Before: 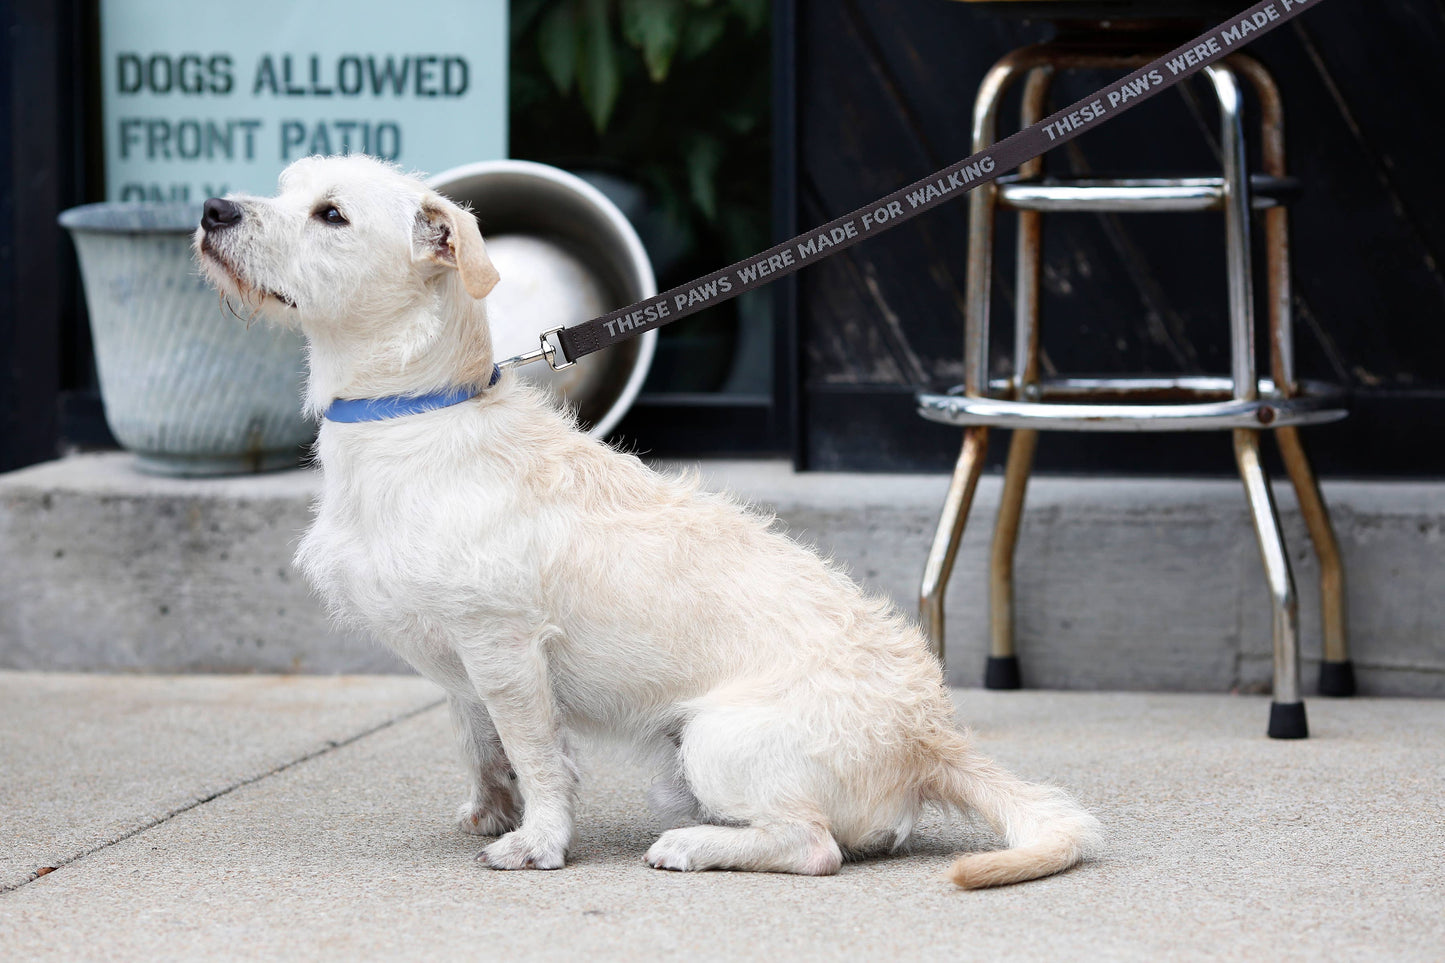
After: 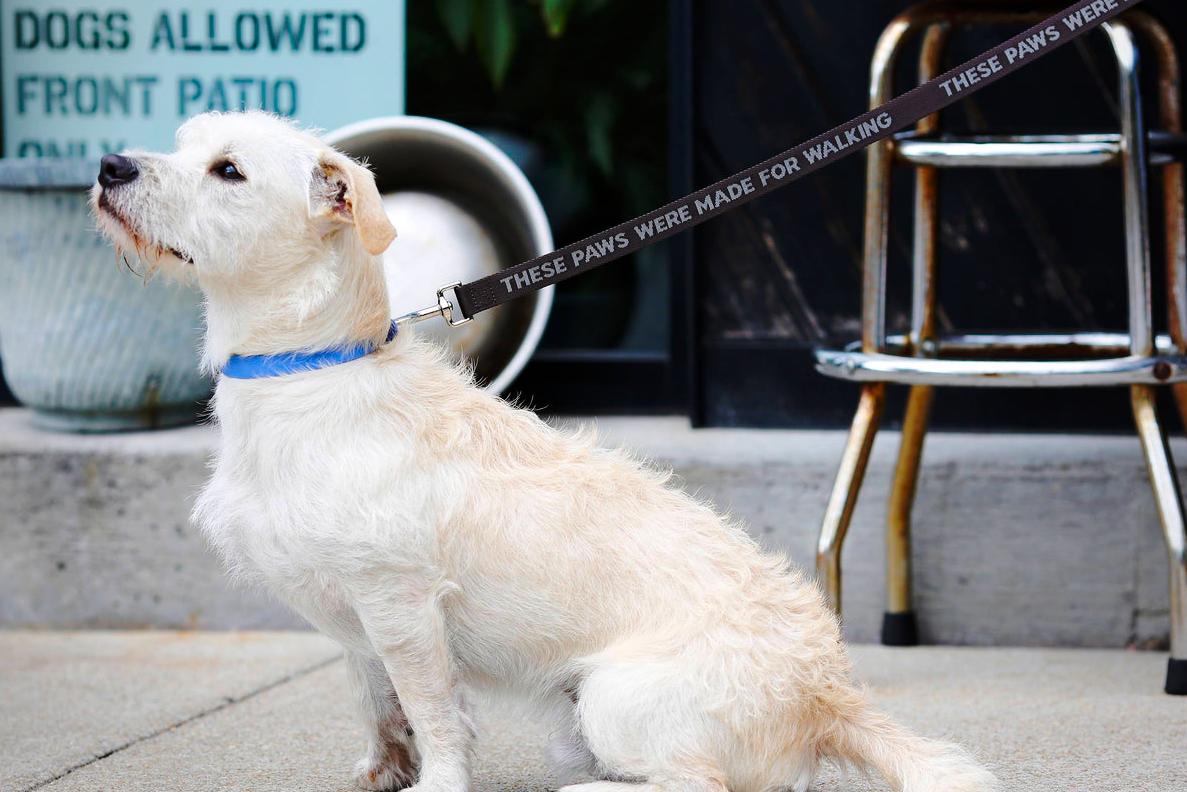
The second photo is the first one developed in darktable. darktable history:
crop and rotate: left 7.196%, top 4.574%, right 10.605%, bottom 13.178%
color balance rgb: perceptual saturation grading › global saturation 25%, perceptual brilliance grading › mid-tones 10%, perceptual brilliance grading › shadows 15%, global vibrance 20%
vignetting: fall-off radius 93.87%
base curve: curves: ch0 [(0, 0) (0.073, 0.04) (0.157, 0.139) (0.492, 0.492) (0.758, 0.758) (1, 1)], preserve colors none
